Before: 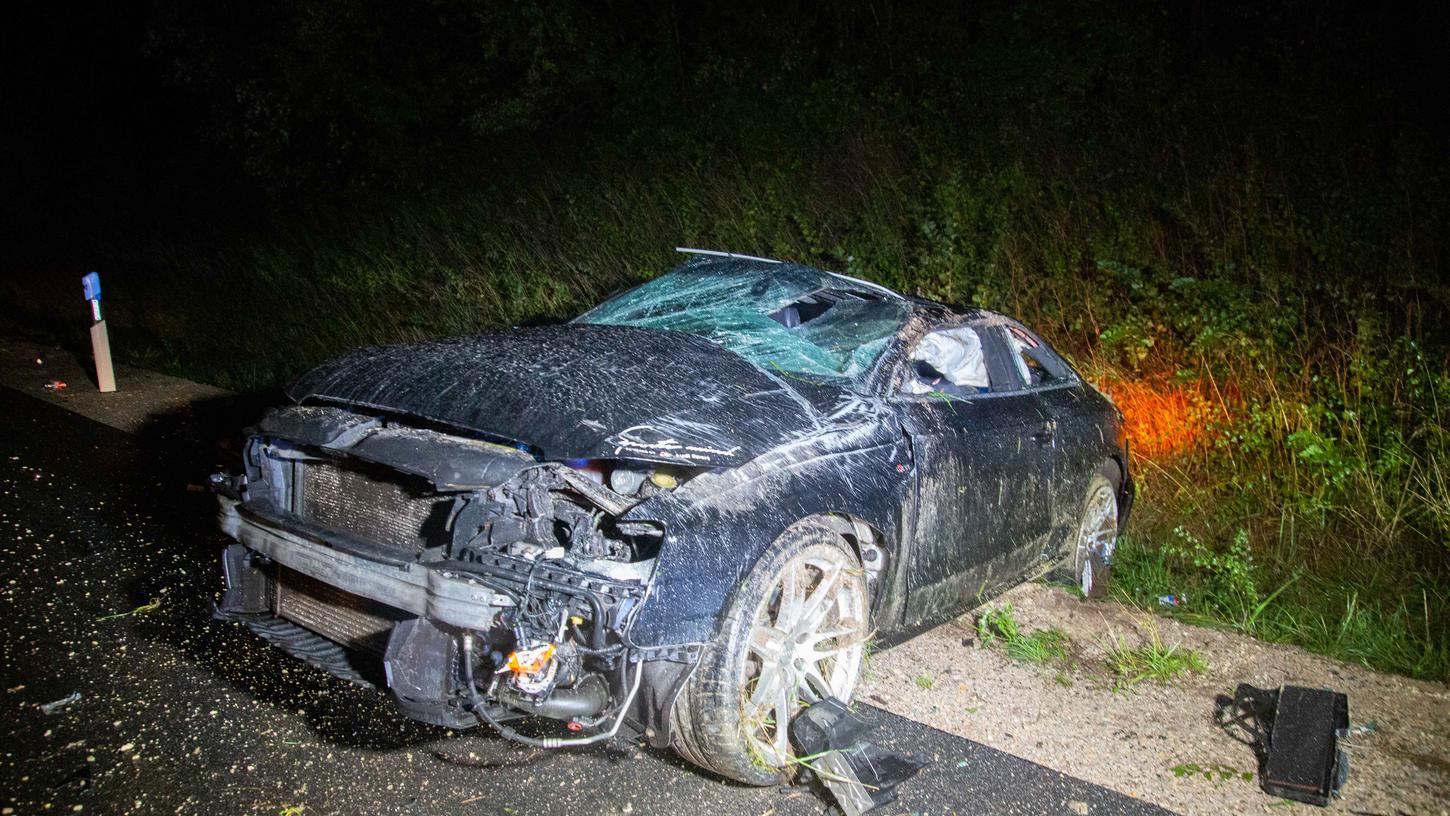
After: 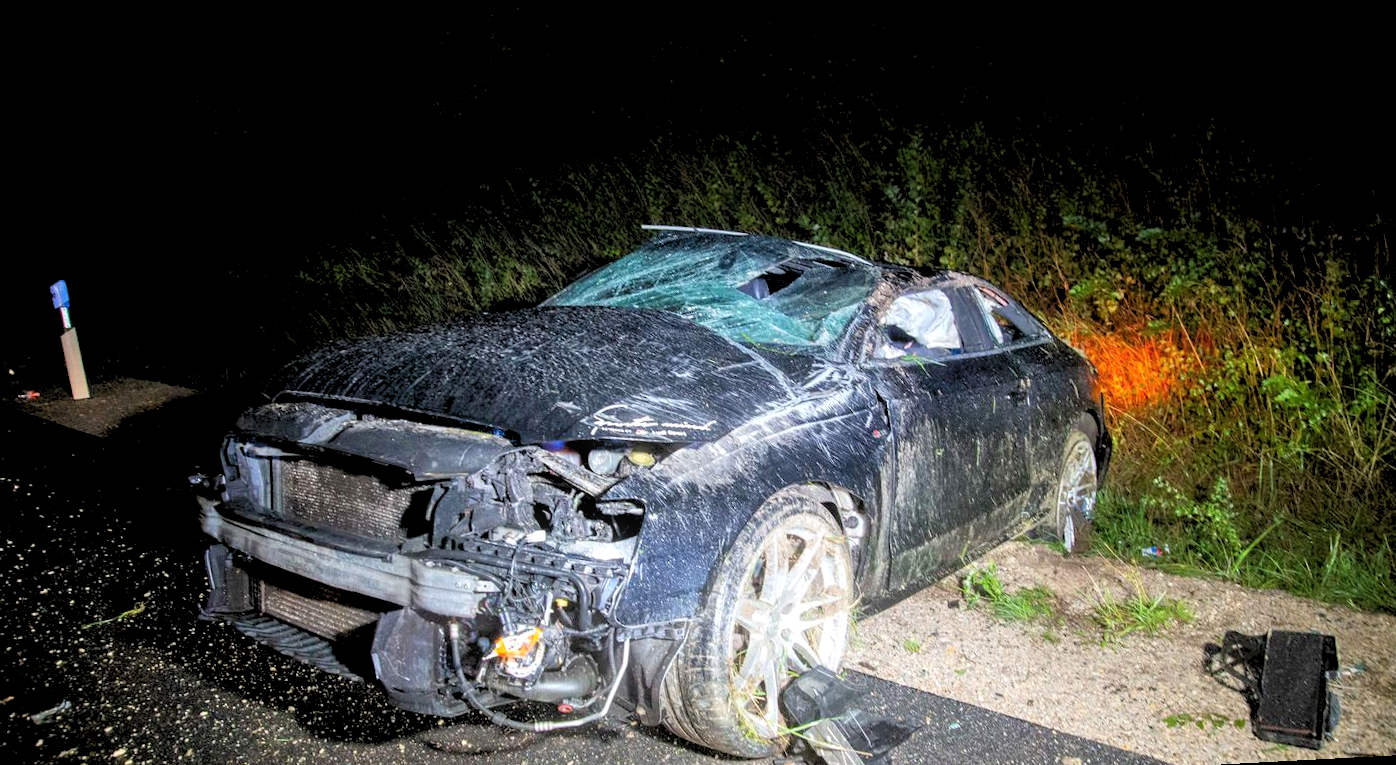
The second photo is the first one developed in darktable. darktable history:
rotate and perspective: rotation -3°, crop left 0.031, crop right 0.968, crop top 0.07, crop bottom 0.93
bloom: size 3%, threshold 100%, strength 0%
rgb levels: levels [[0.013, 0.434, 0.89], [0, 0.5, 1], [0, 0.5, 1]]
